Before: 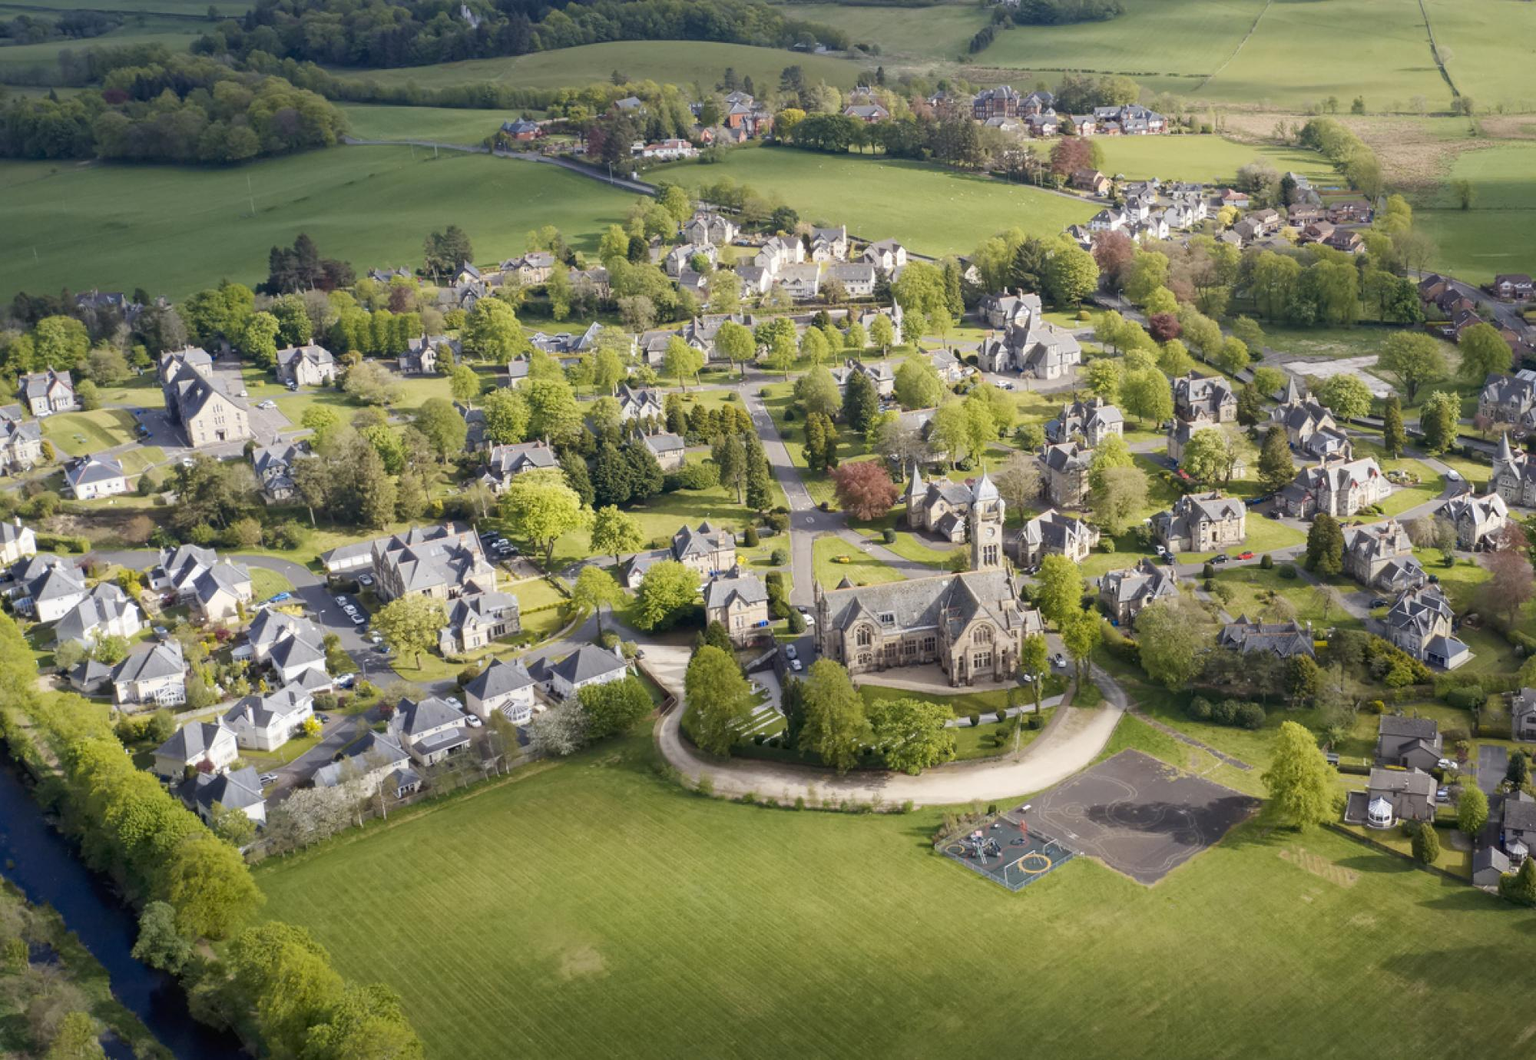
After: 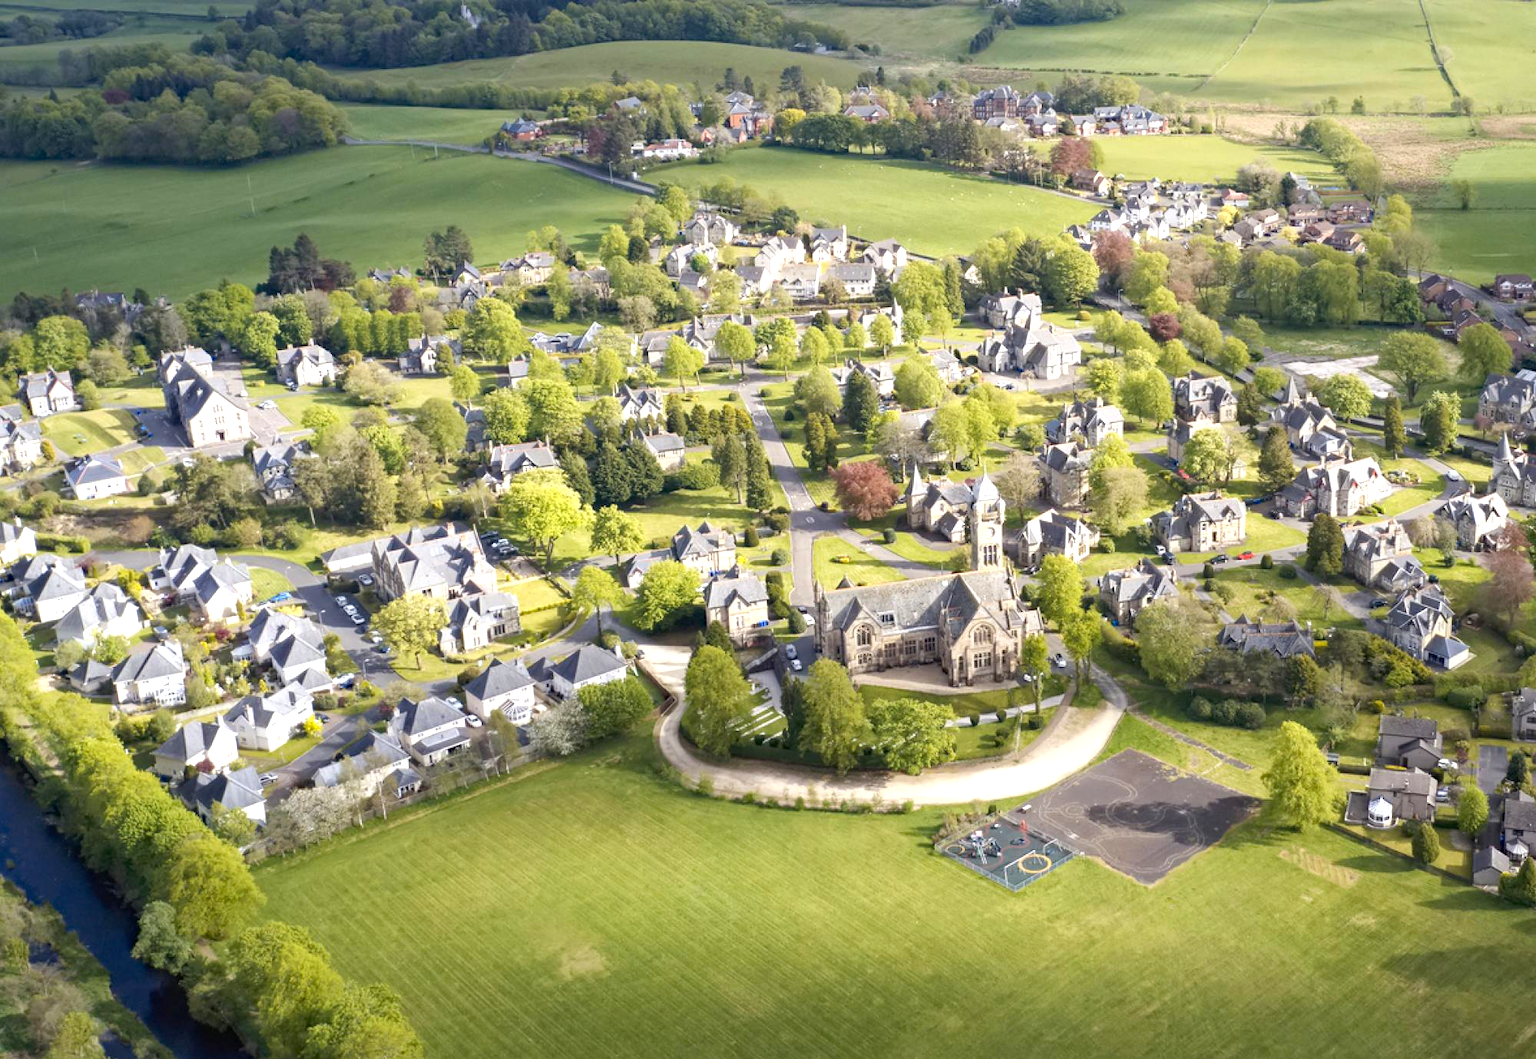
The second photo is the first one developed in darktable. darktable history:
exposure: black level correction 0, exposure 0.7 EV, compensate exposure bias true, compensate highlight preservation false
haze removal: compatibility mode true, adaptive false
